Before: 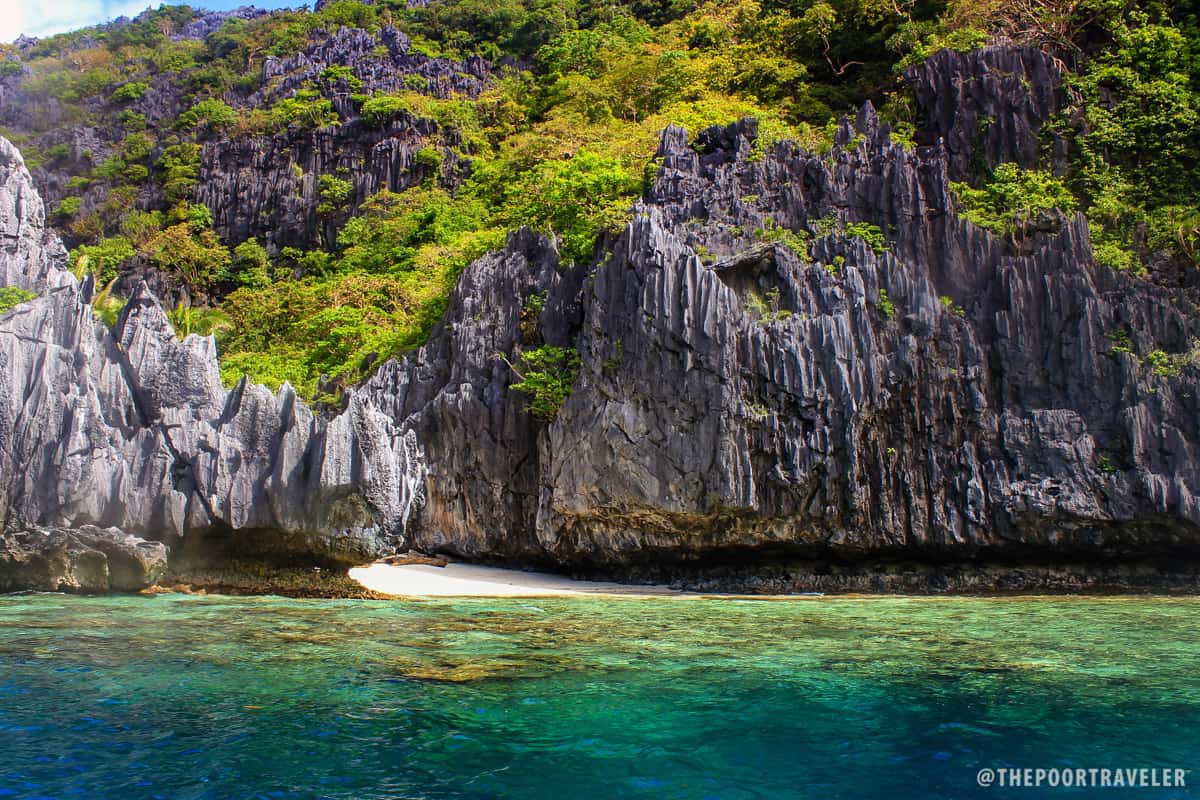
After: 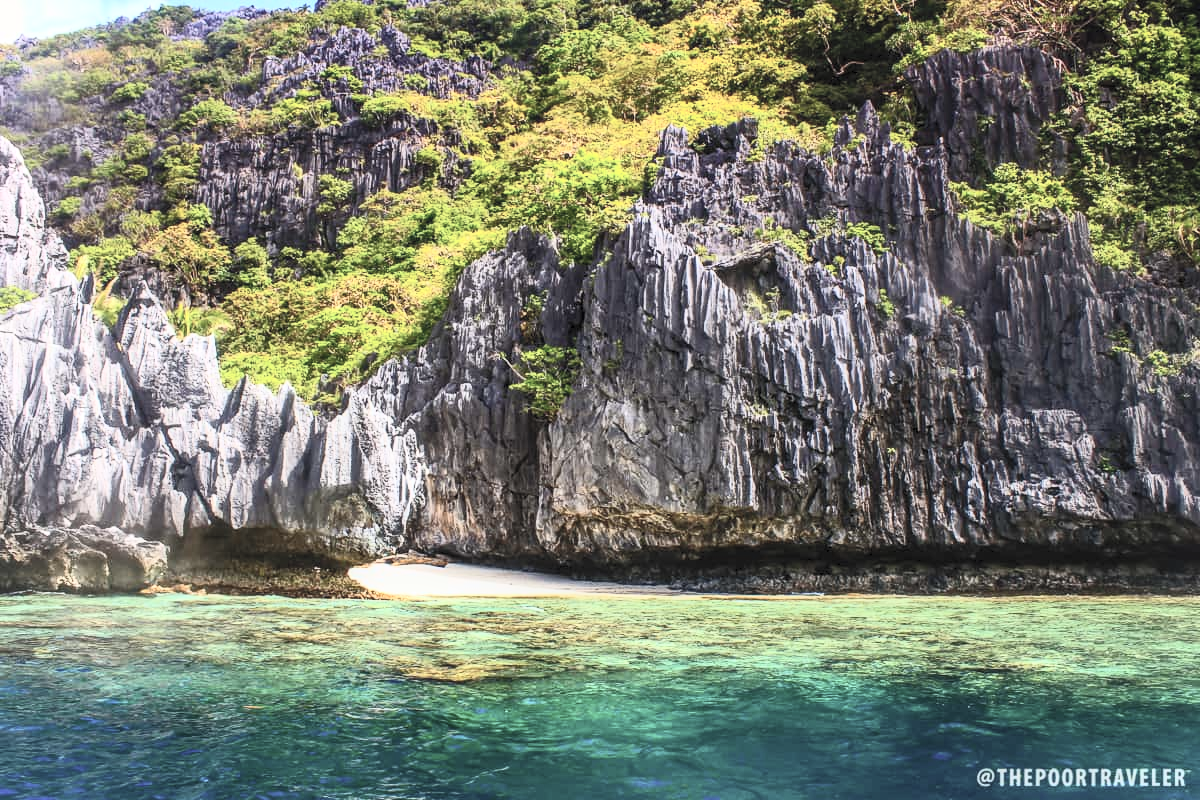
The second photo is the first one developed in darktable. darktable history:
local contrast: detail 115%
contrast brightness saturation: contrast 0.43, brightness 0.56, saturation -0.19
